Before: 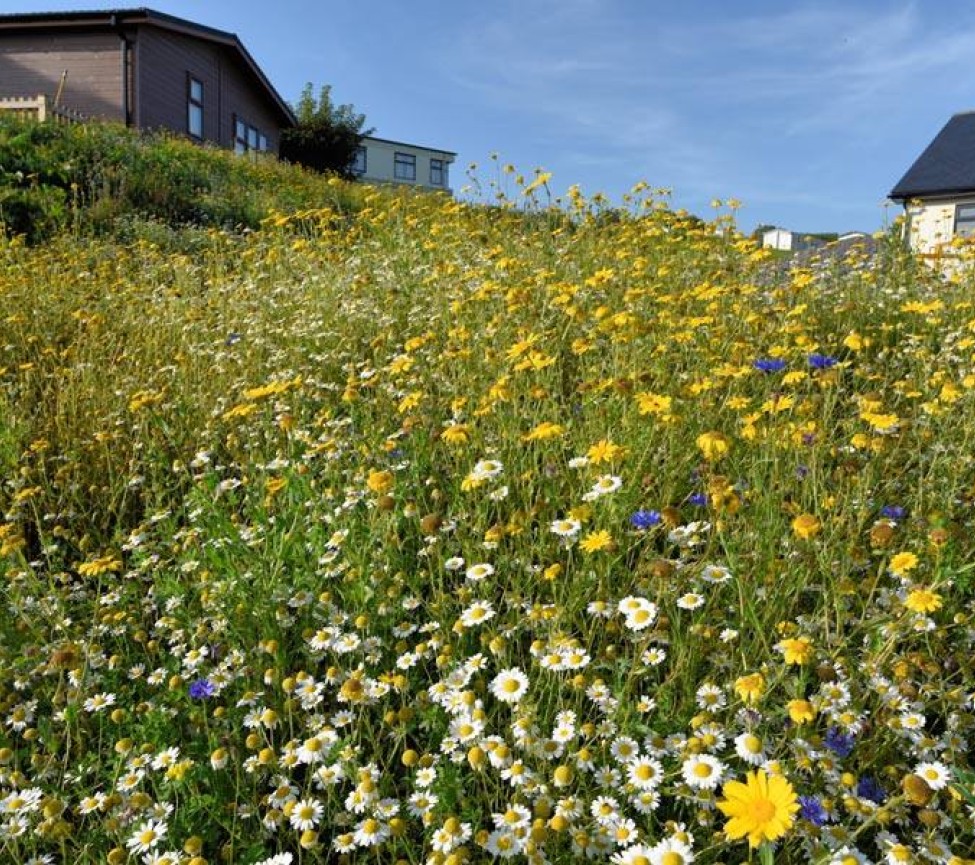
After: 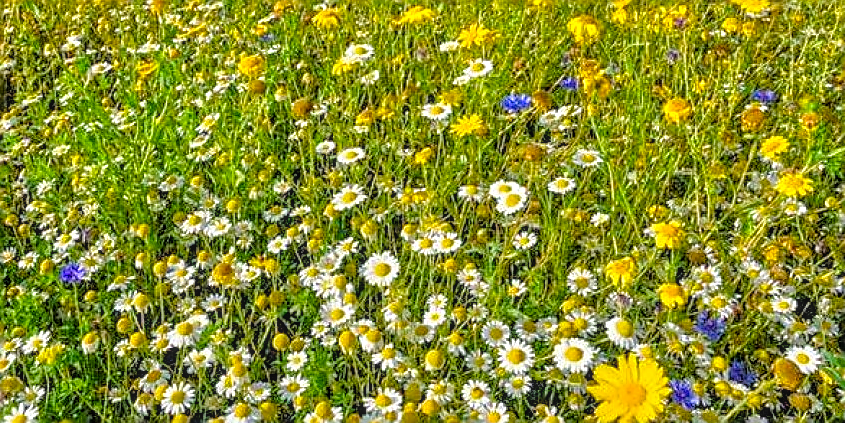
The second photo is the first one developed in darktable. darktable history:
sharpen: radius 1.4, amount 1.25, threshold 0.7
tone equalizer: -7 EV 0.15 EV, -6 EV 0.6 EV, -5 EV 1.15 EV, -4 EV 1.33 EV, -3 EV 1.15 EV, -2 EV 0.6 EV, -1 EV 0.15 EV, mask exposure compensation -0.5 EV
color balance rgb: perceptual saturation grading › global saturation 30%, global vibrance 10%
crop and rotate: left 13.306%, top 48.129%, bottom 2.928%
local contrast: highlights 0%, shadows 0%, detail 133%
